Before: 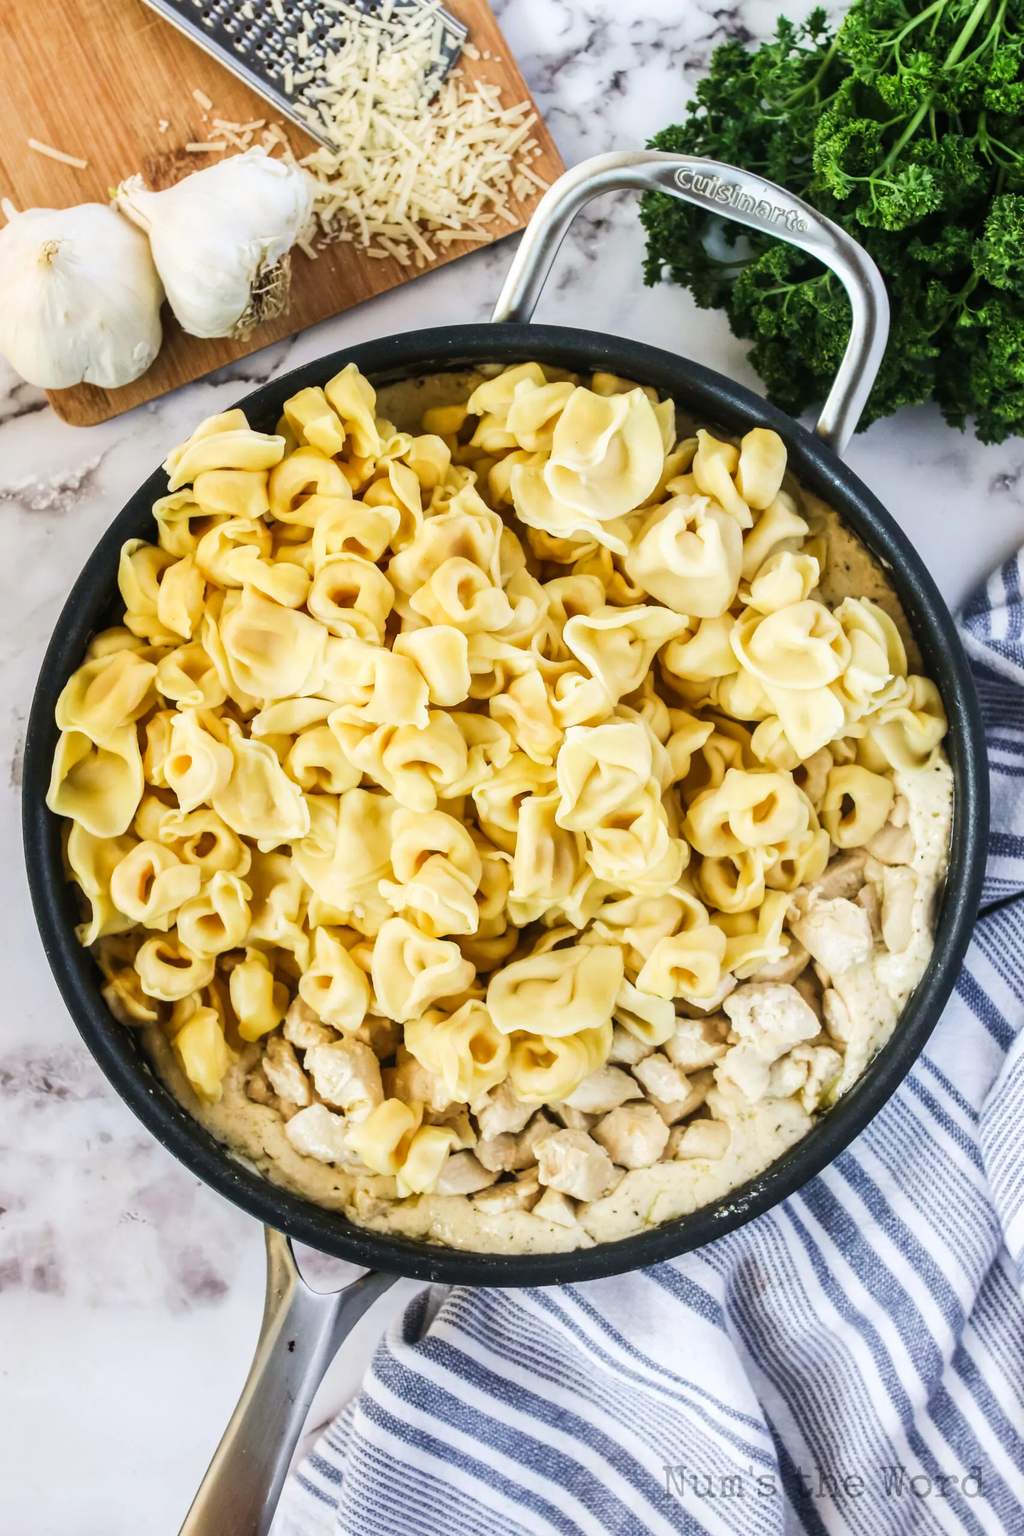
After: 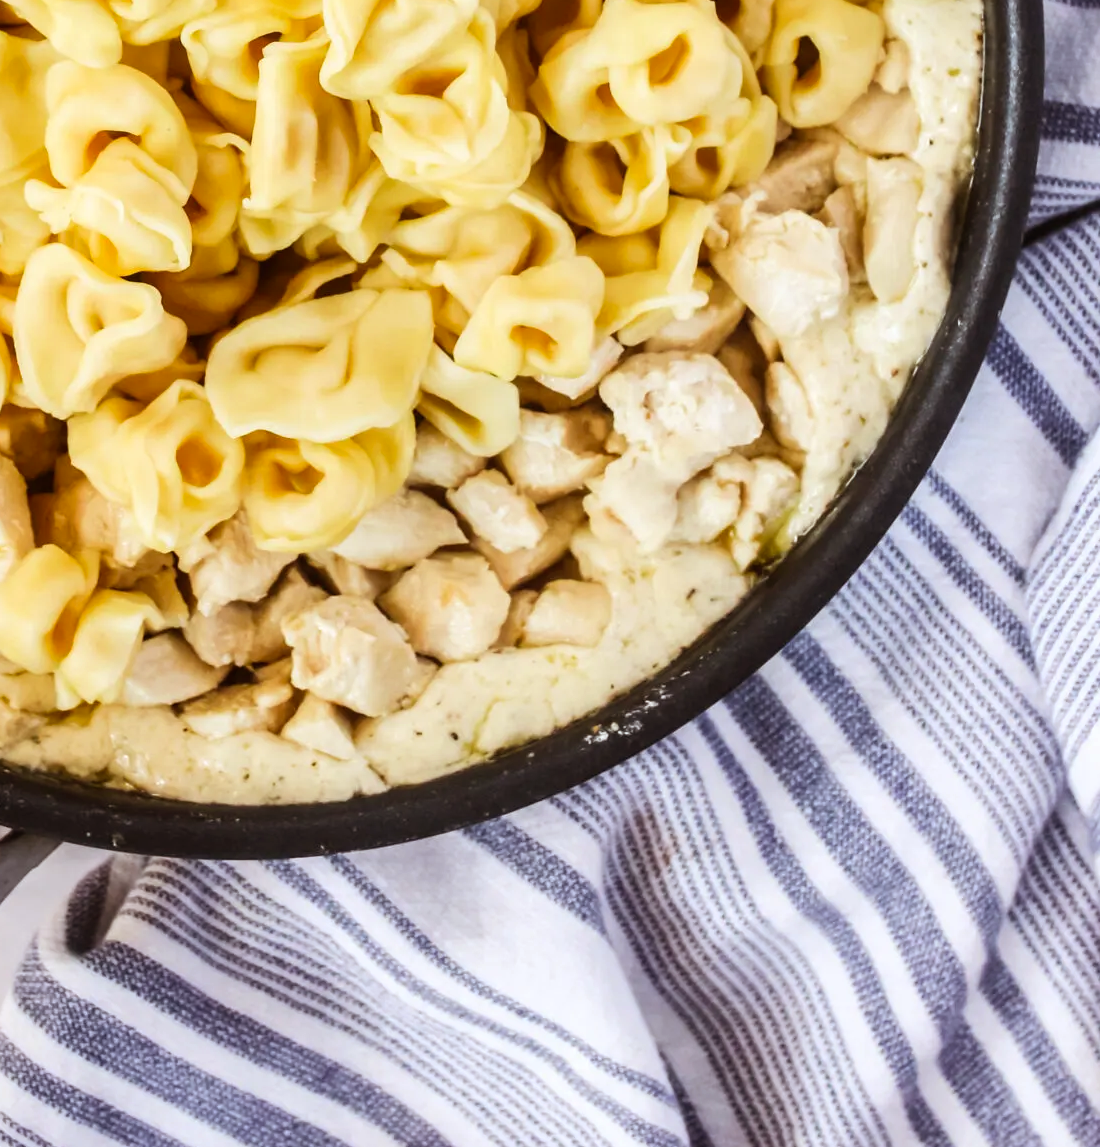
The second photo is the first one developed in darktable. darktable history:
crop and rotate: left 35.509%, top 50.238%, bottom 4.934%
rgb levels: mode RGB, independent channels, levels [[0, 0.5, 1], [0, 0.521, 1], [0, 0.536, 1]]
